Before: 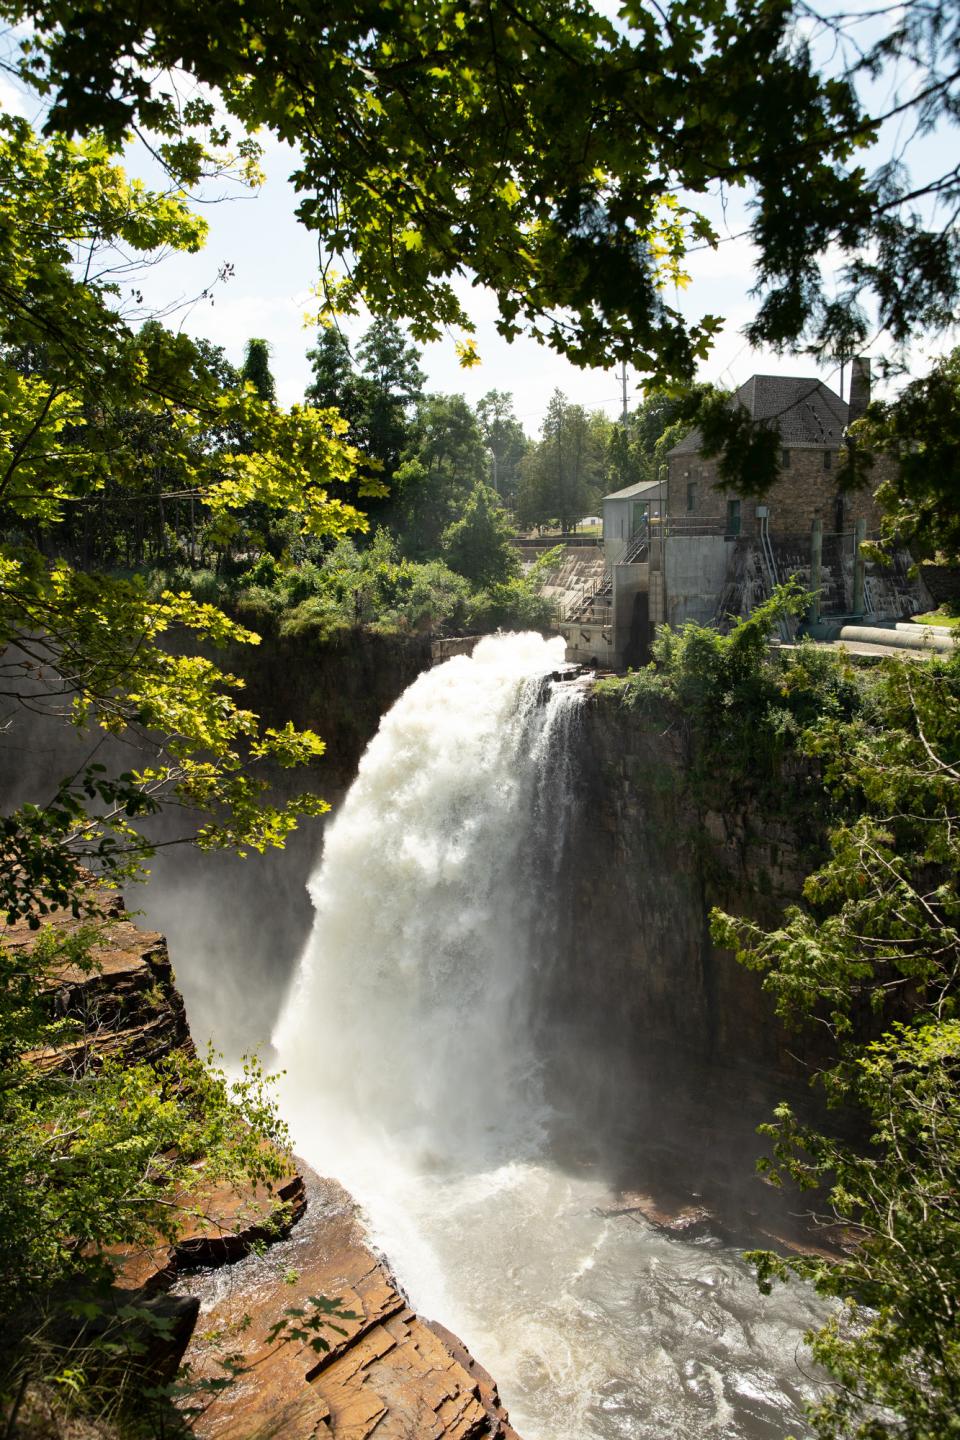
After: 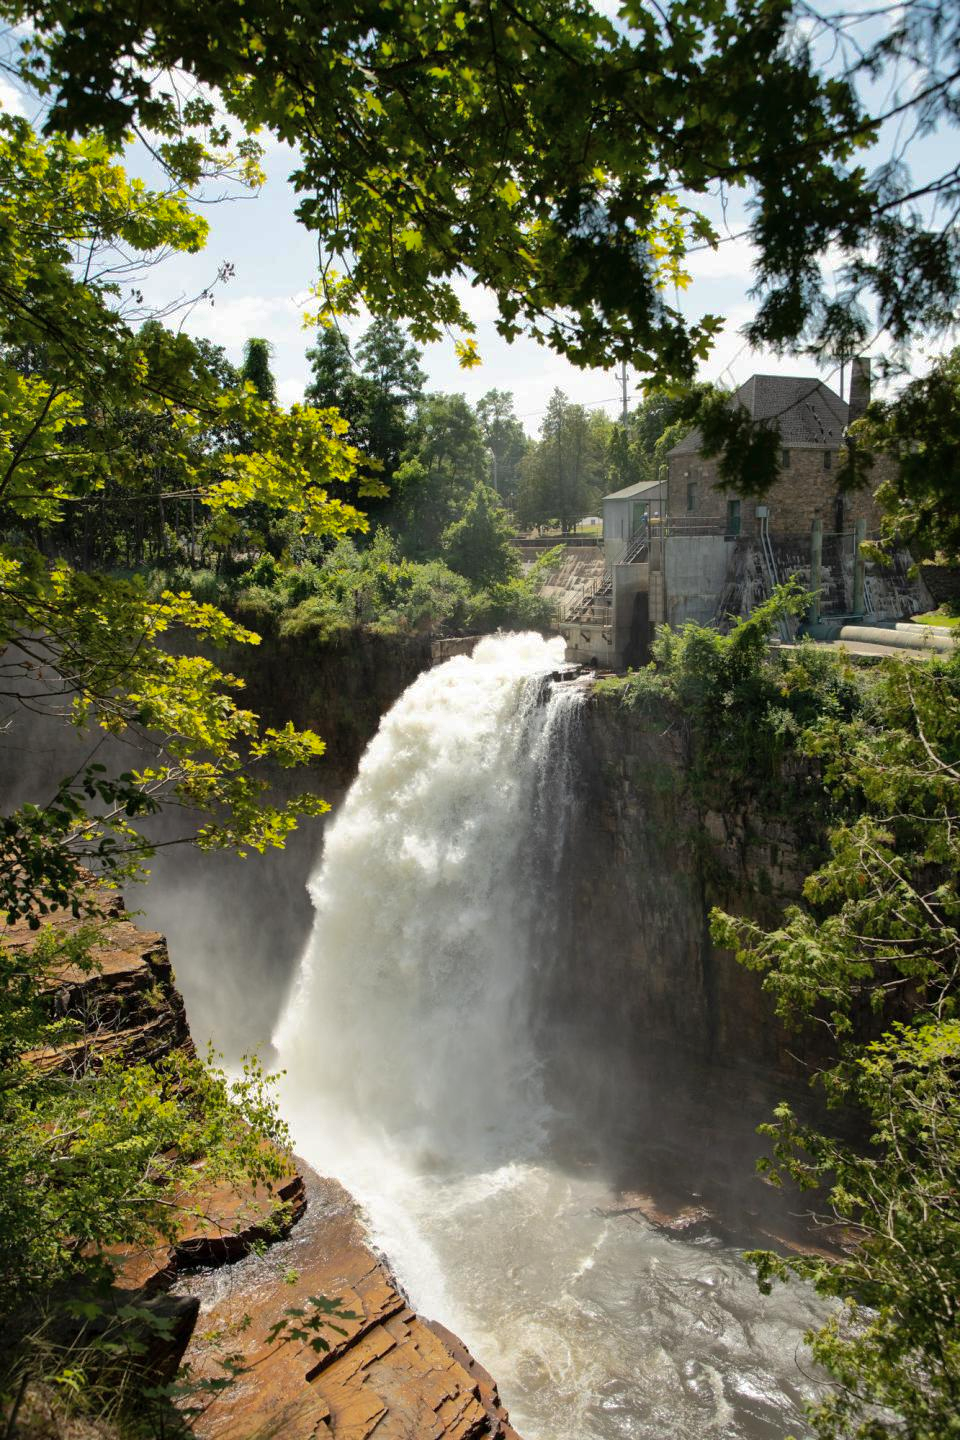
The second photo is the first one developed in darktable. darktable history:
shadows and highlights: shadows 40.06, highlights -60.07, highlights color adjustment 78.27%
